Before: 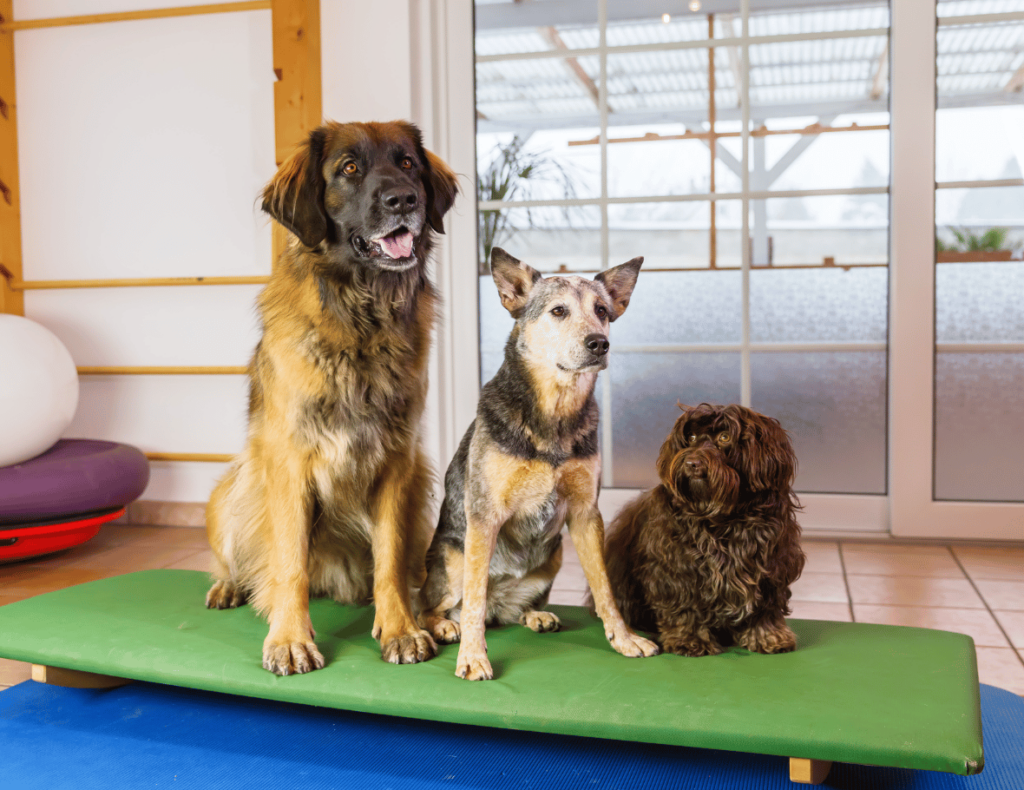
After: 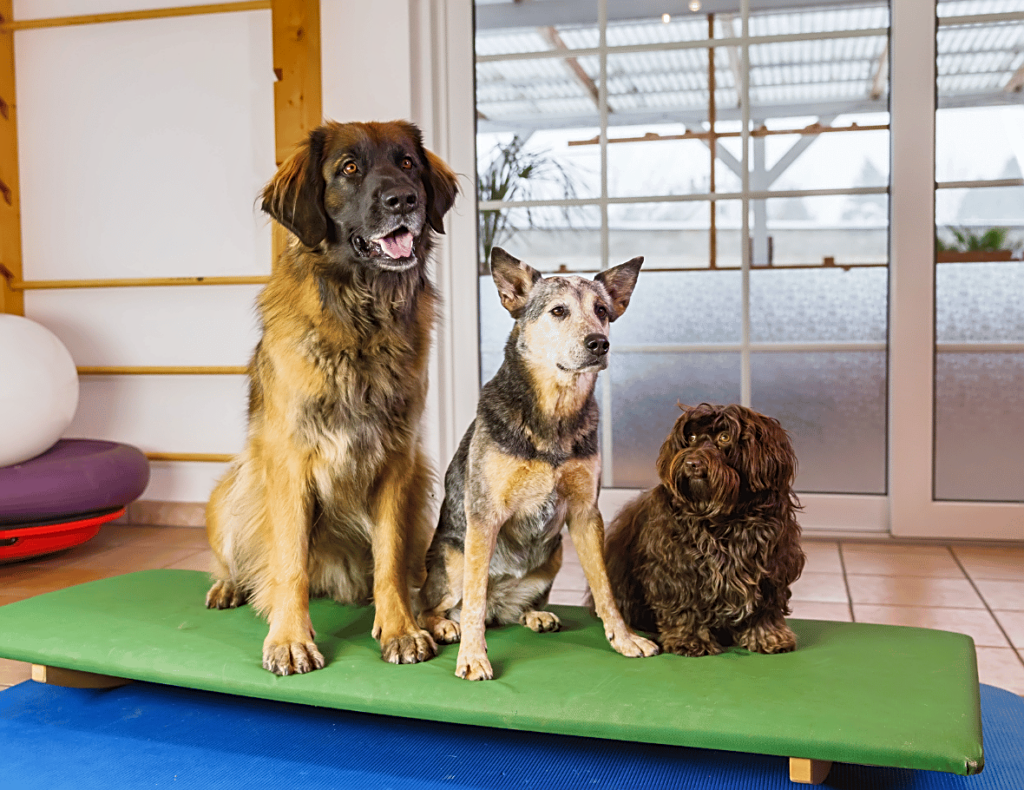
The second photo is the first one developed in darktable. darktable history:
shadows and highlights: shadows 60, soften with gaussian
sharpen: on, module defaults
